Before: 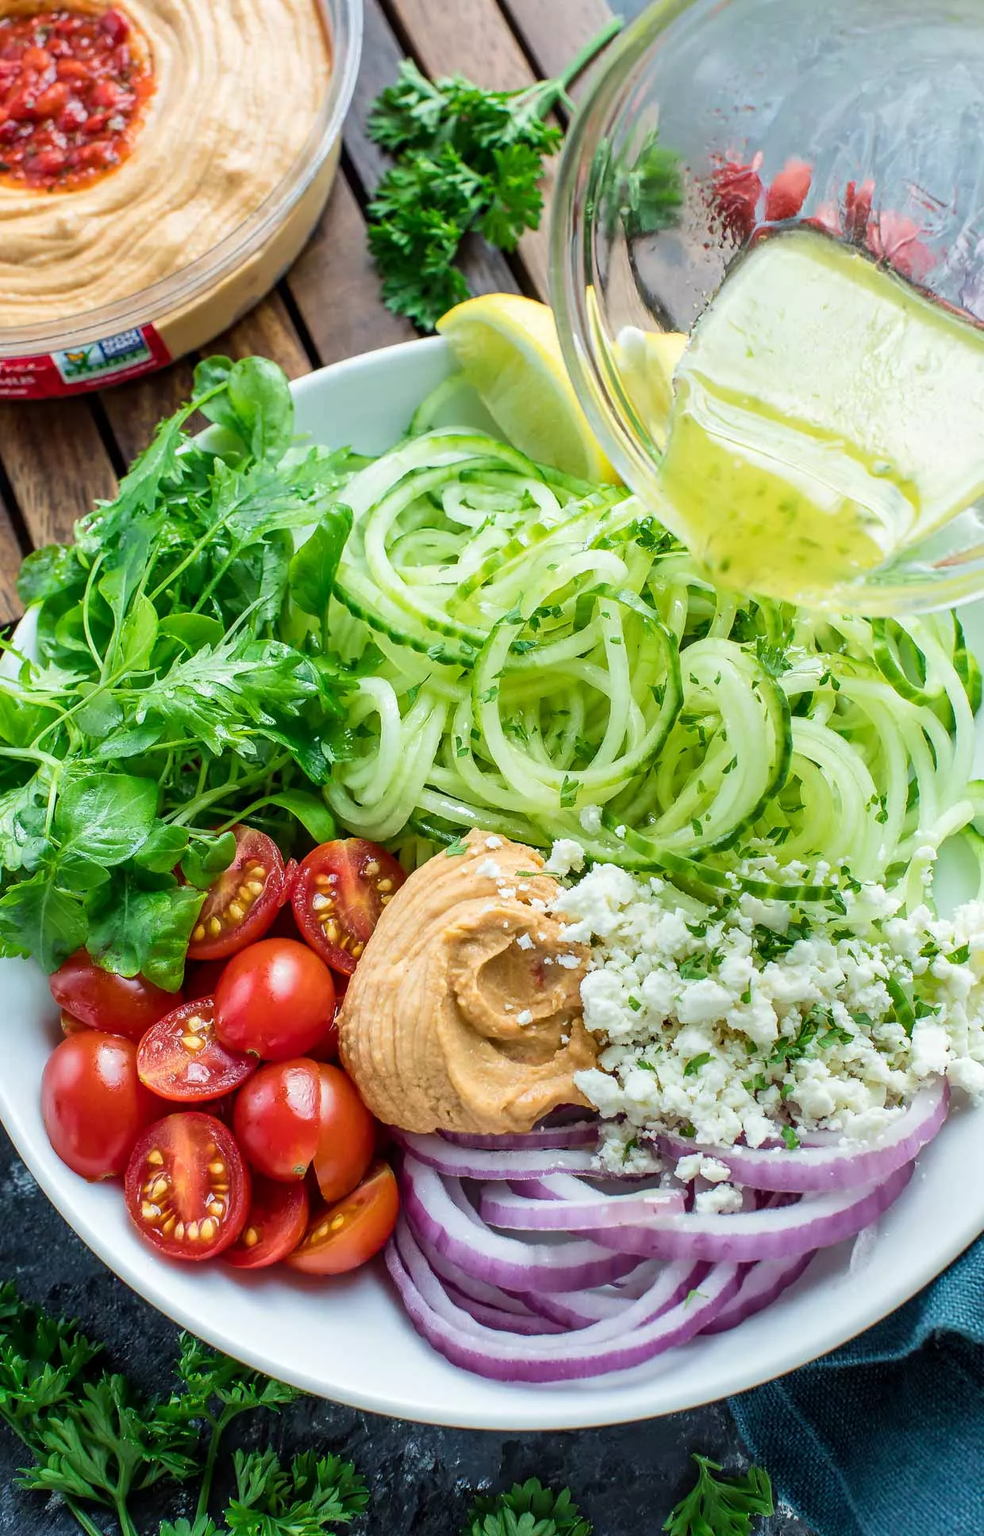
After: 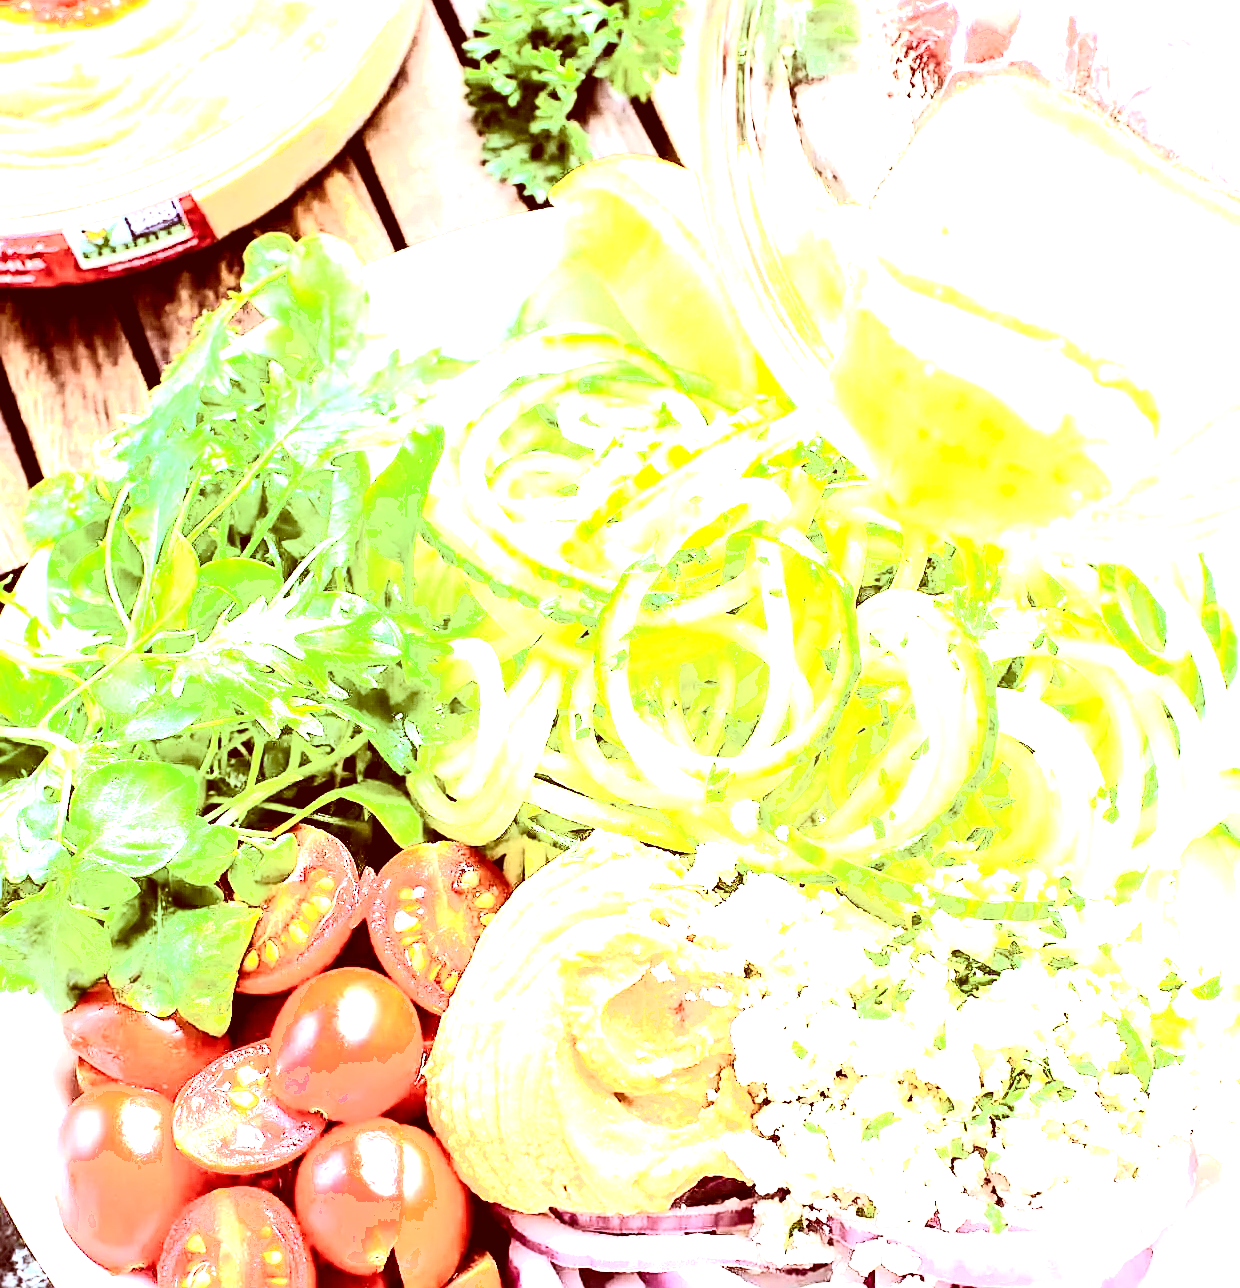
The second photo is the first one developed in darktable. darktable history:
shadows and highlights: shadows -0.573, highlights 39.73
crop: top 11.152%, bottom 22.279%
exposure: black level correction 0, exposure 1.103 EV, compensate highlight preservation false
sharpen: on, module defaults
levels: levels [0.062, 0.494, 0.925]
tone curve: curves: ch0 [(0, 0) (0.003, 0.005) (0.011, 0.011) (0.025, 0.02) (0.044, 0.03) (0.069, 0.041) (0.1, 0.062) (0.136, 0.089) (0.177, 0.135) (0.224, 0.189) (0.277, 0.259) (0.335, 0.373) (0.399, 0.499) (0.468, 0.622) (0.543, 0.724) (0.623, 0.807) (0.709, 0.868) (0.801, 0.916) (0.898, 0.964) (1, 1)], color space Lab, independent channels, preserve colors none
tone equalizer: -8 EV -0.742 EV, -7 EV -0.692 EV, -6 EV -0.629 EV, -5 EV -0.396 EV, -3 EV 0.397 EV, -2 EV 0.6 EV, -1 EV 0.689 EV, +0 EV 0.724 EV
color correction: highlights a* 9.1, highlights b* 8.5, shadows a* 39.72, shadows b* 39.4, saturation 0.823
